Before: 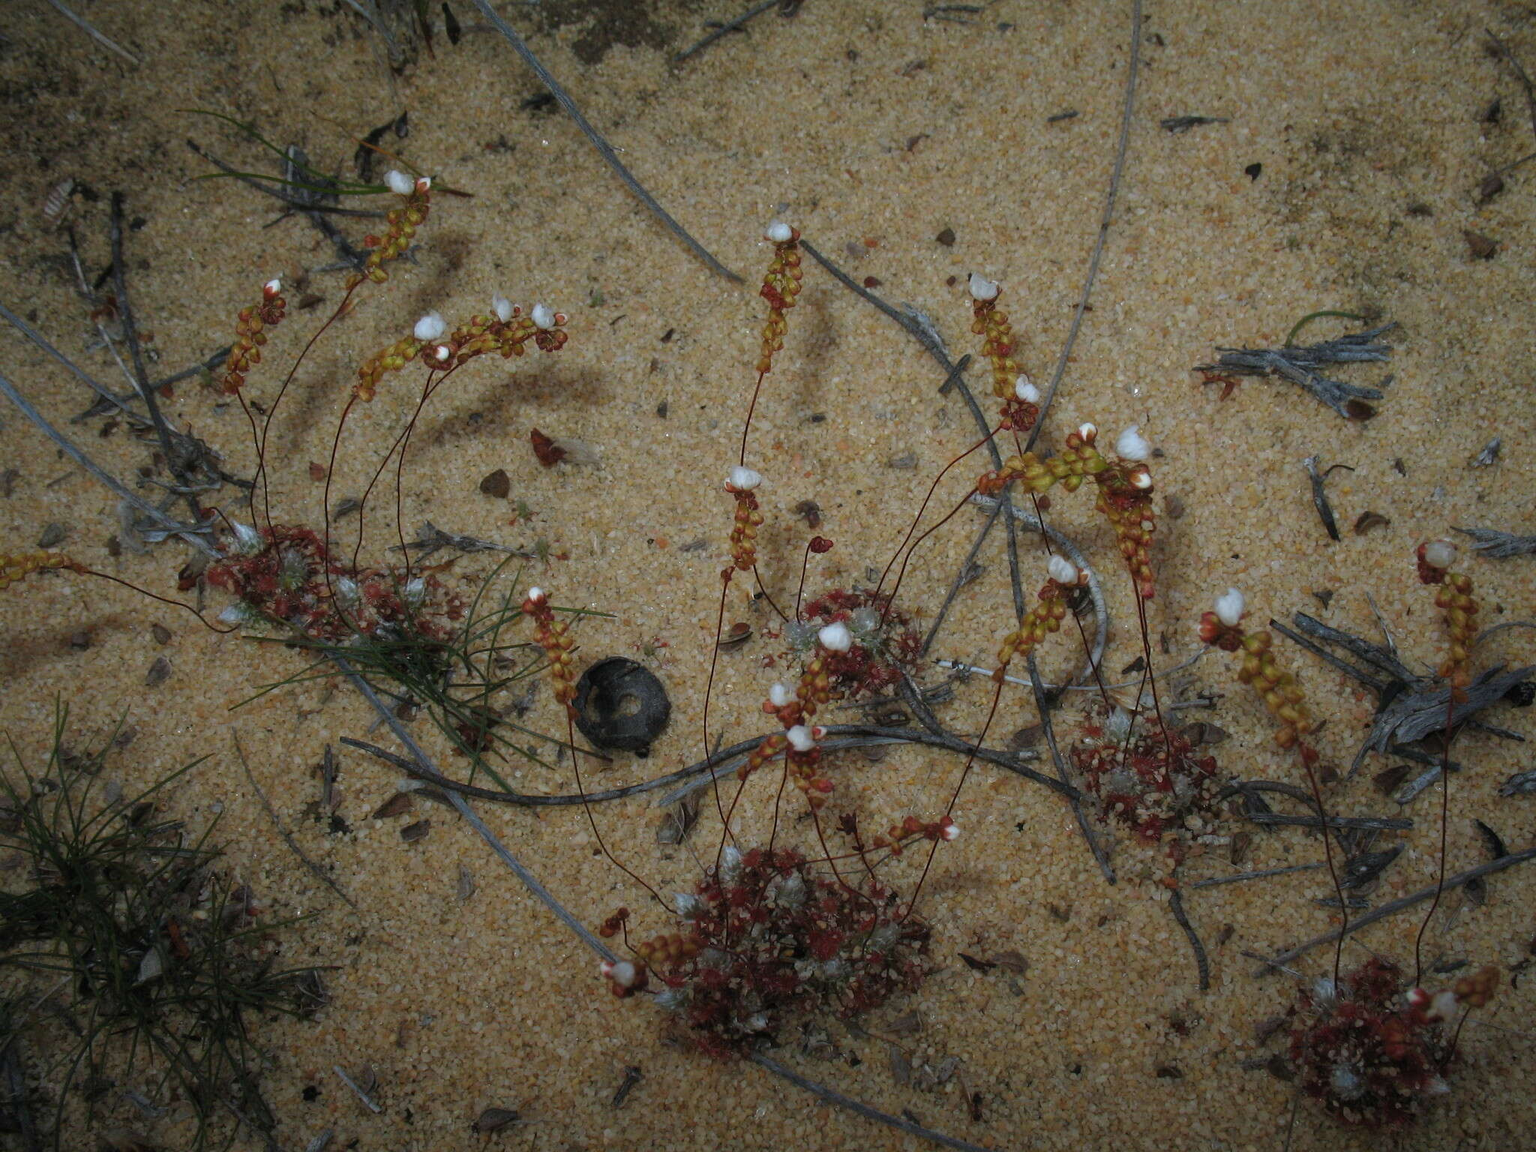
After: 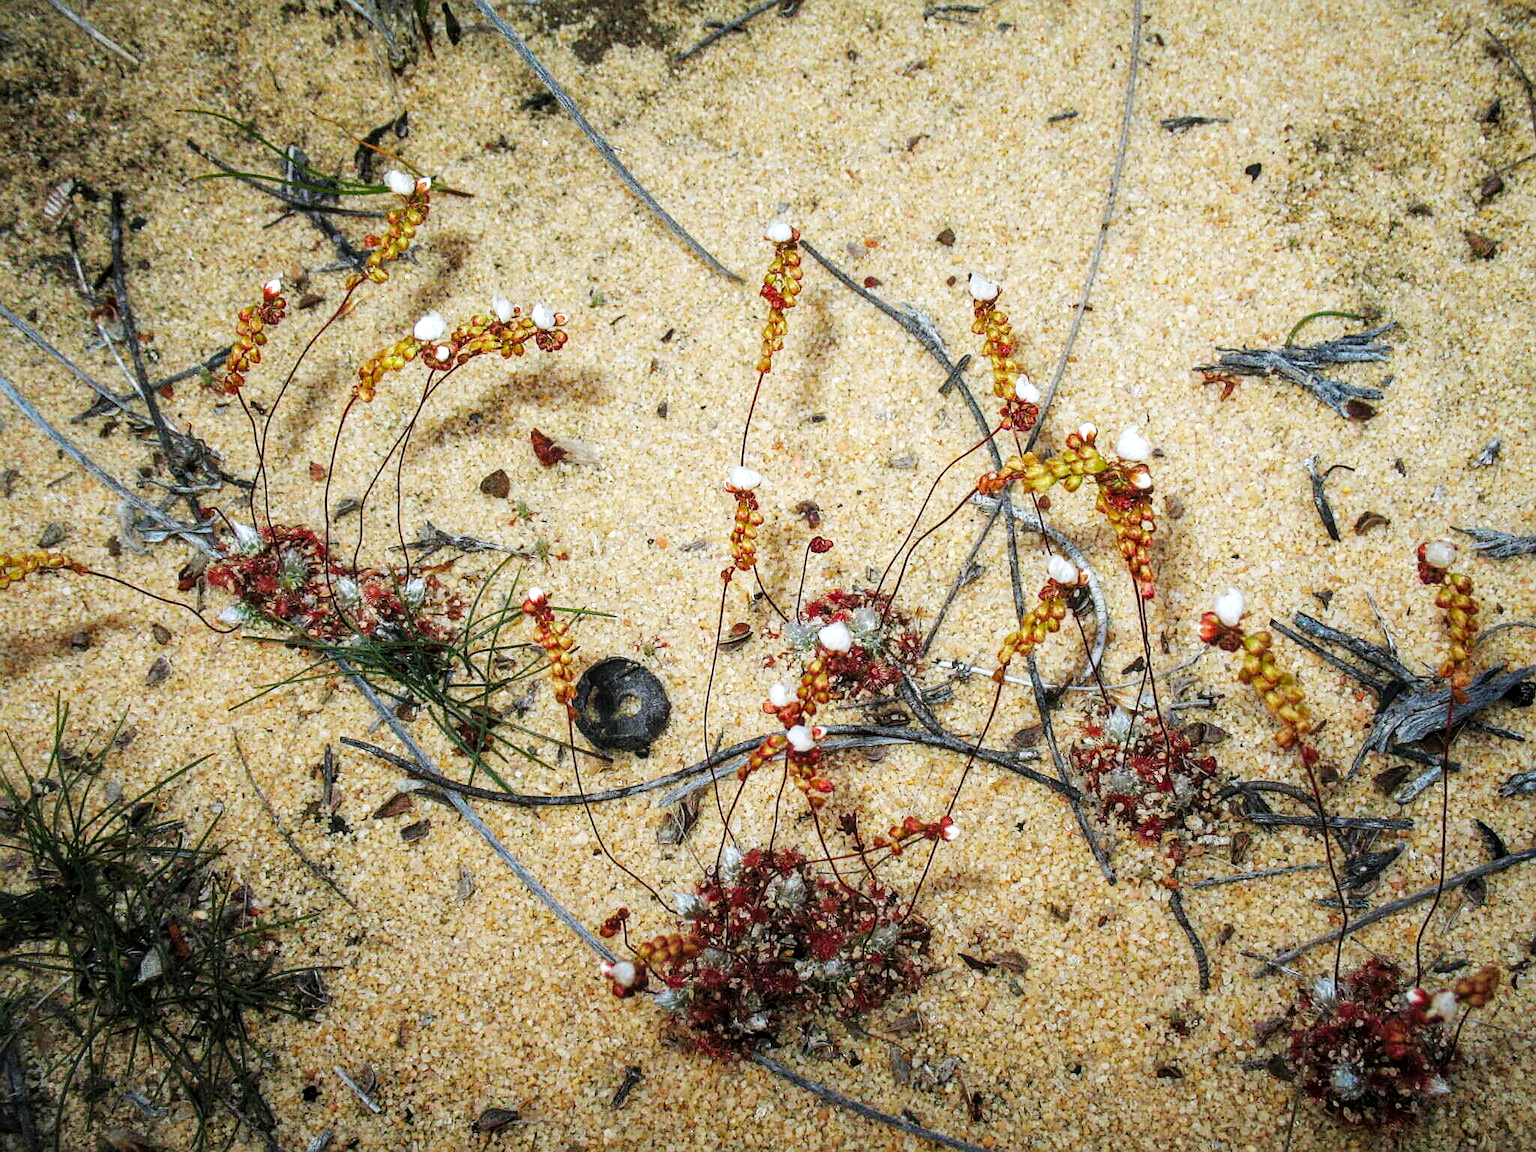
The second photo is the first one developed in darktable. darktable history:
base curve: curves: ch0 [(0, 0.003) (0.001, 0.002) (0.006, 0.004) (0.02, 0.022) (0.048, 0.086) (0.094, 0.234) (0.162, 0.431) (0.258, 0.629) (0.385, 0.8) (0.548, 0.918) (0.751, 0.988) (1, 1)], preserve colors none
exposure: black level correction 0, exposure 0.499 EV, compensate highlight preservation false
local contrast: on, module defaults
sharpen: on, module defaults
